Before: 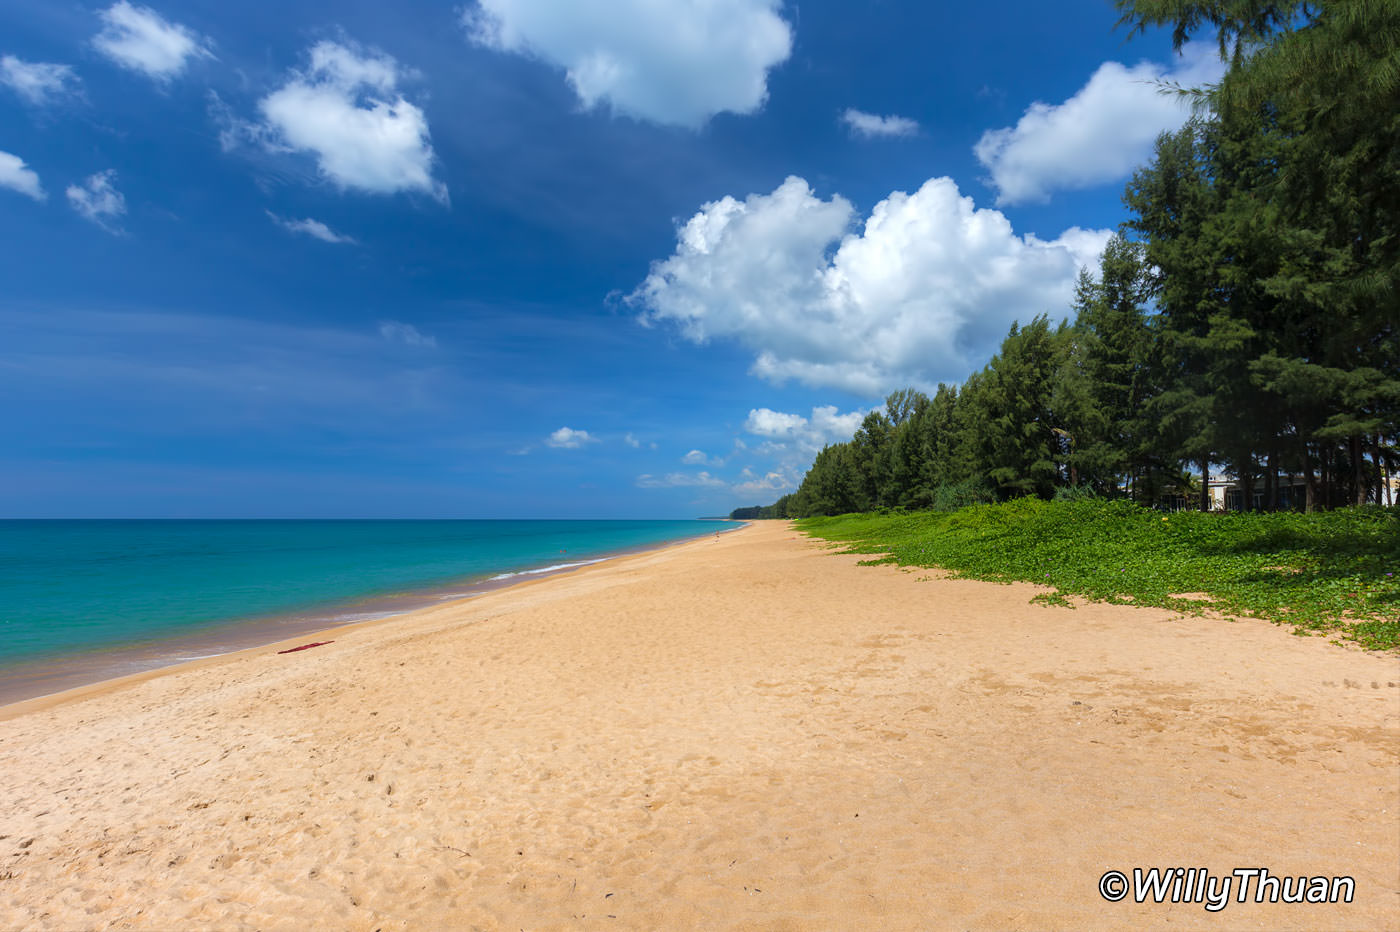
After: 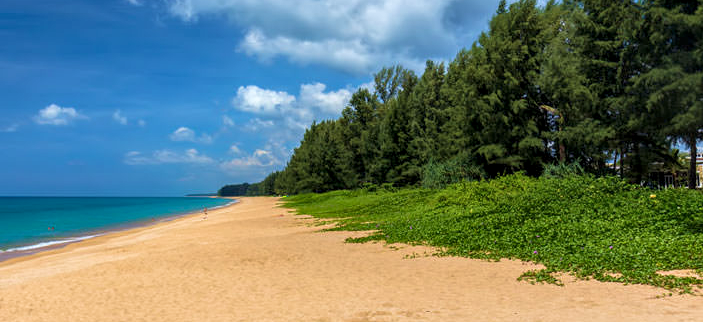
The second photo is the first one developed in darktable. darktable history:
contrast equalizer: octaves 7, y [[0.515 ×6], [0.507 ×6], [0.425 ×6], [0 ×6], [0 ×6]]
crop: left 36.607%, top 34.735%, right 13.146%, bottom 30.611%
velvia: on, module defaults
local contrast: detail 130%
